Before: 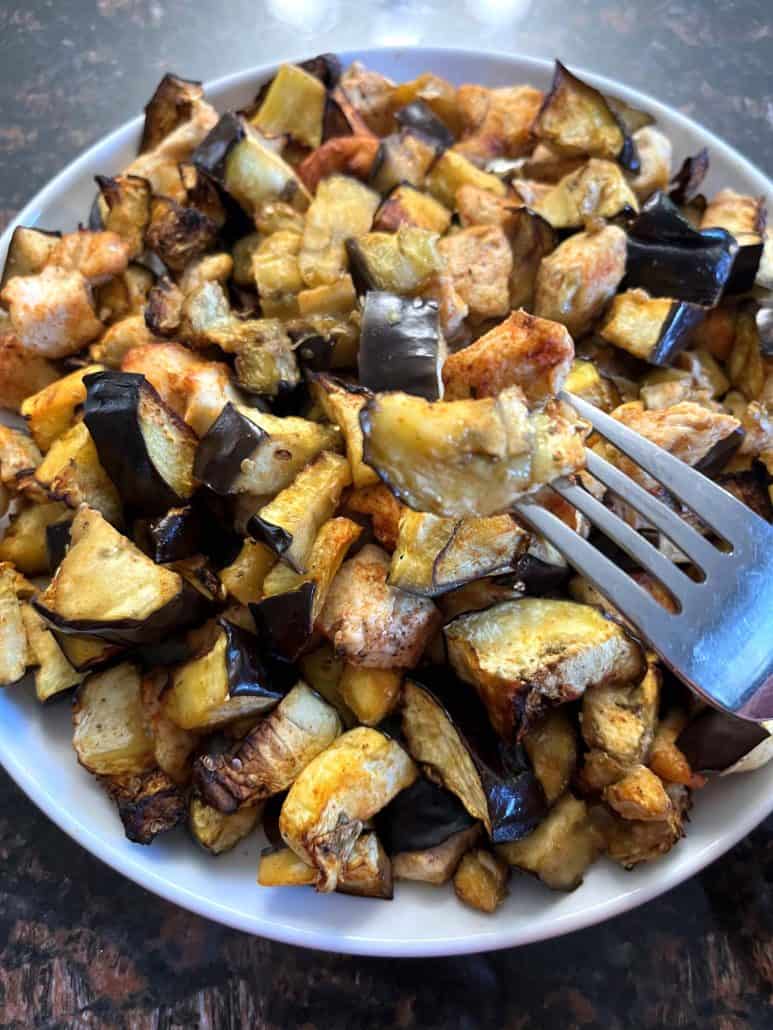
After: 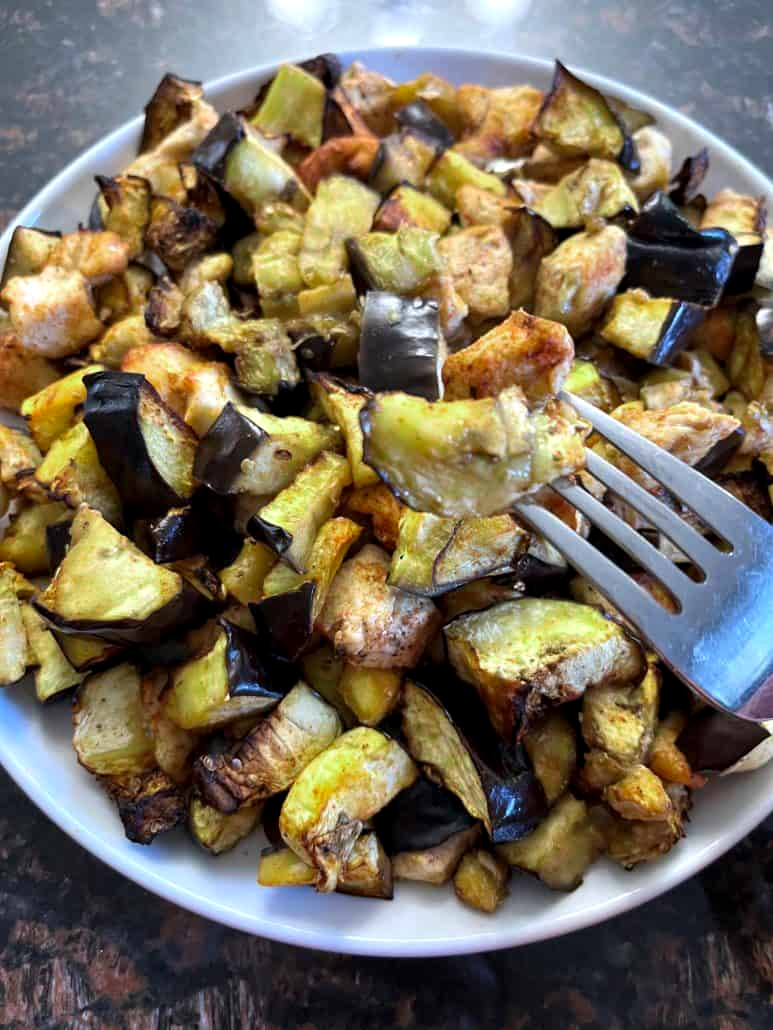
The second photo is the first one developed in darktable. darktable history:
contrast equalizer: y [[0.6 ×6], [0.55 ×6], [0 ×6], [0 ×6], [0 ×6]], mix 0.168
color zones: curves: ch2 [(0, 0.5) (0.143, 0.517) (0.286, 0.571) (0.429, 0.522) (0.571, 0.5) (0.714, 0.5) (0.857, 0.5) (1, 0.5)]
